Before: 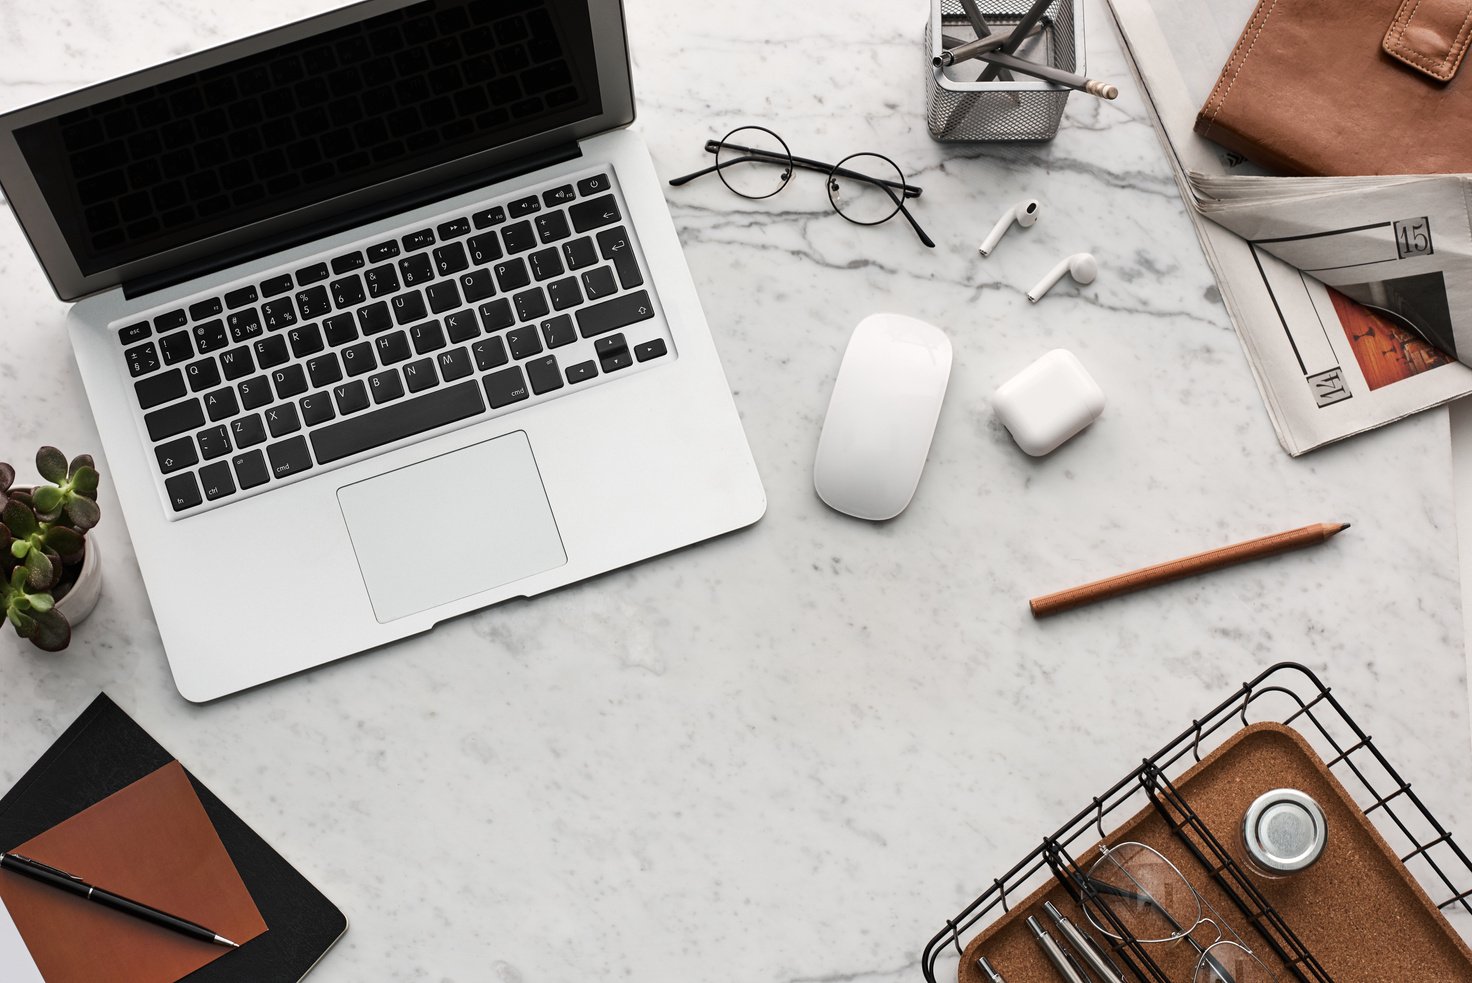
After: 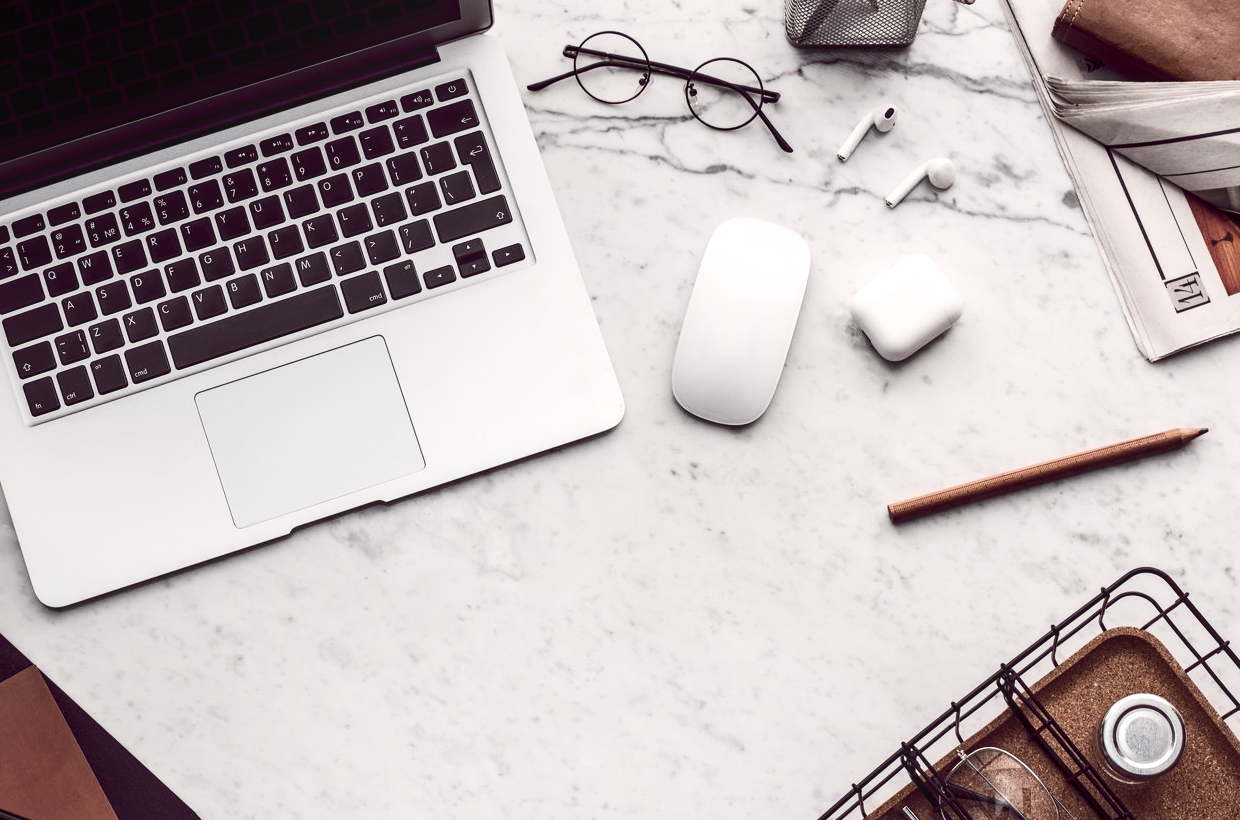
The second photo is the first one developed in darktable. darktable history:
local contrast: on, module defaults
crop and rotate: left 9.7%, top 9.726%, right 6.056%, bottom 6.779%
contrast brightness saturation: contrast 0.255, saturation -0.315
color balance rgb: global offset › chroma 0.287%, global offset › hue 319.58°, perceptual saturation grading › global saturation 8.911%, perceptual brilliance grading › global brilliance 3.752%
